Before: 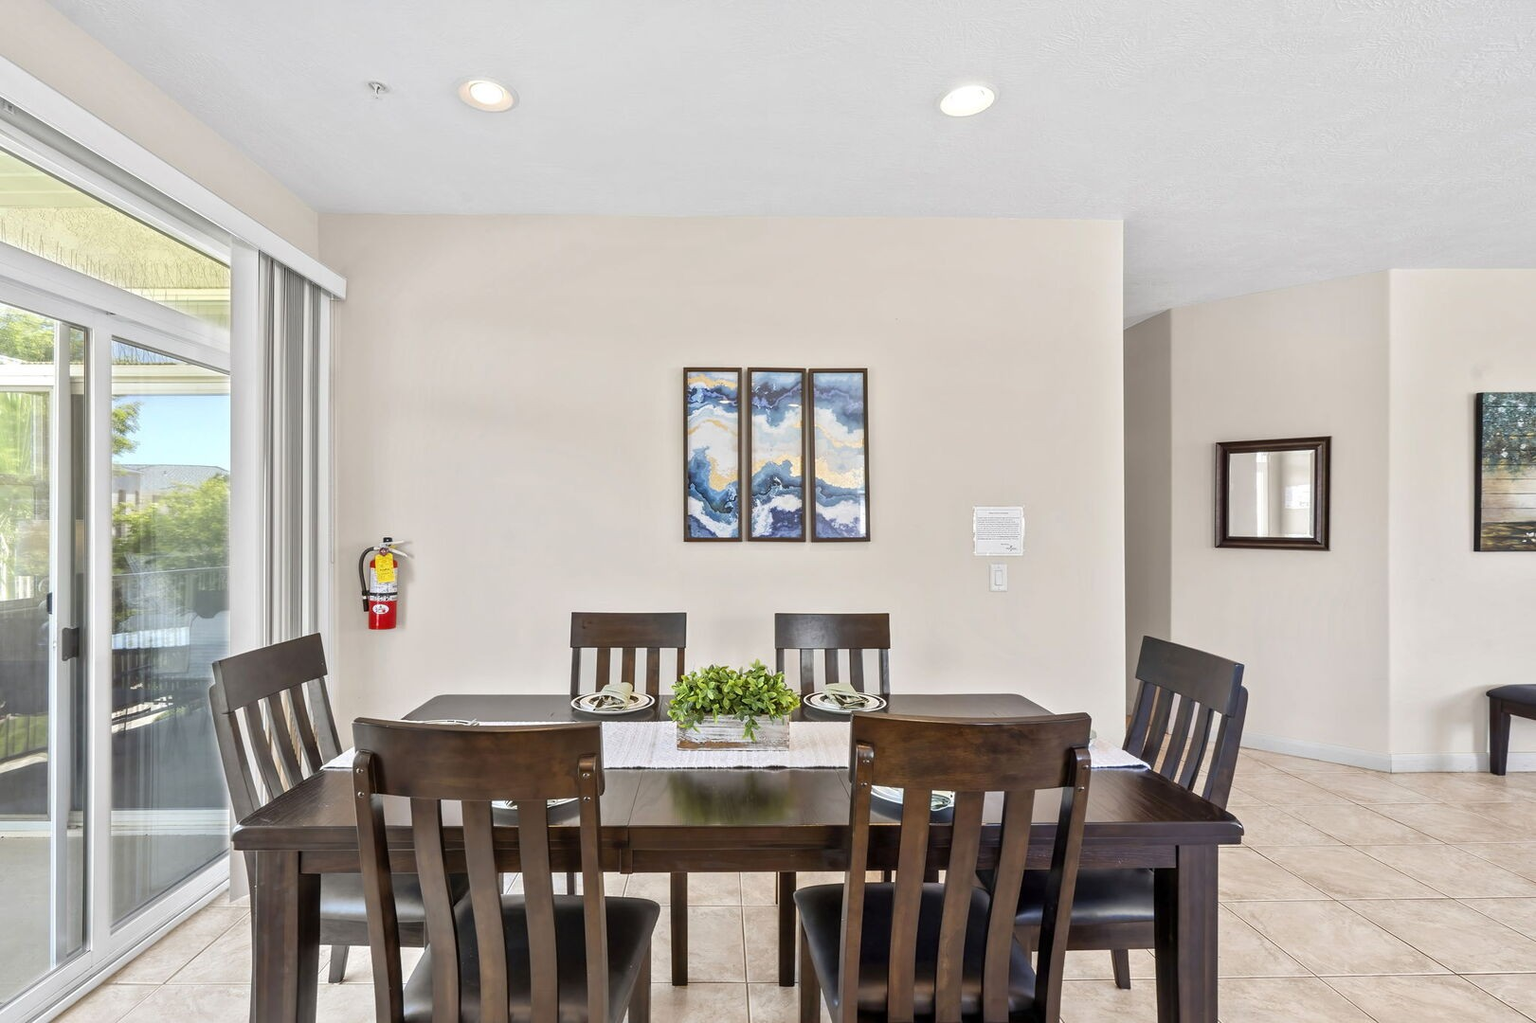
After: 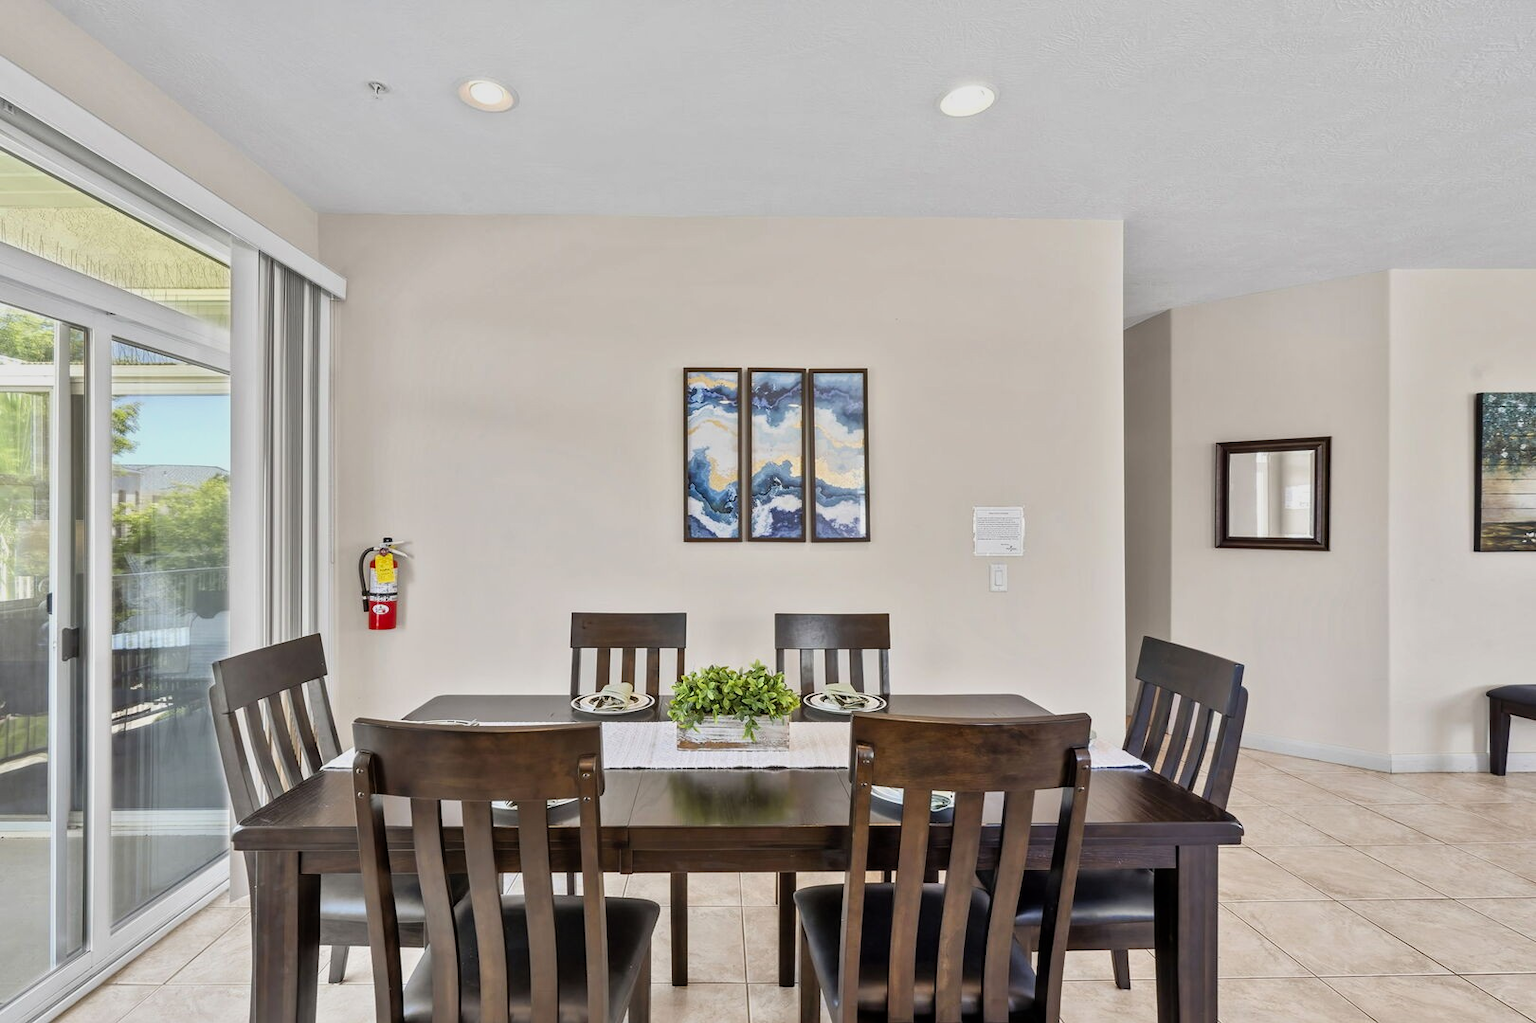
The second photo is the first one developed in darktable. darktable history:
shadows and highlights: shadows 48.86, highlights -40.83, soften with gaussian
tone equalizer: on, module defaults
exposure: compensate highlight preservation false
filmic rgb: black relative exposure -11.31 EV, white relative exposure 3.24 EV, hardness 6.72, color science v6 (2022)
